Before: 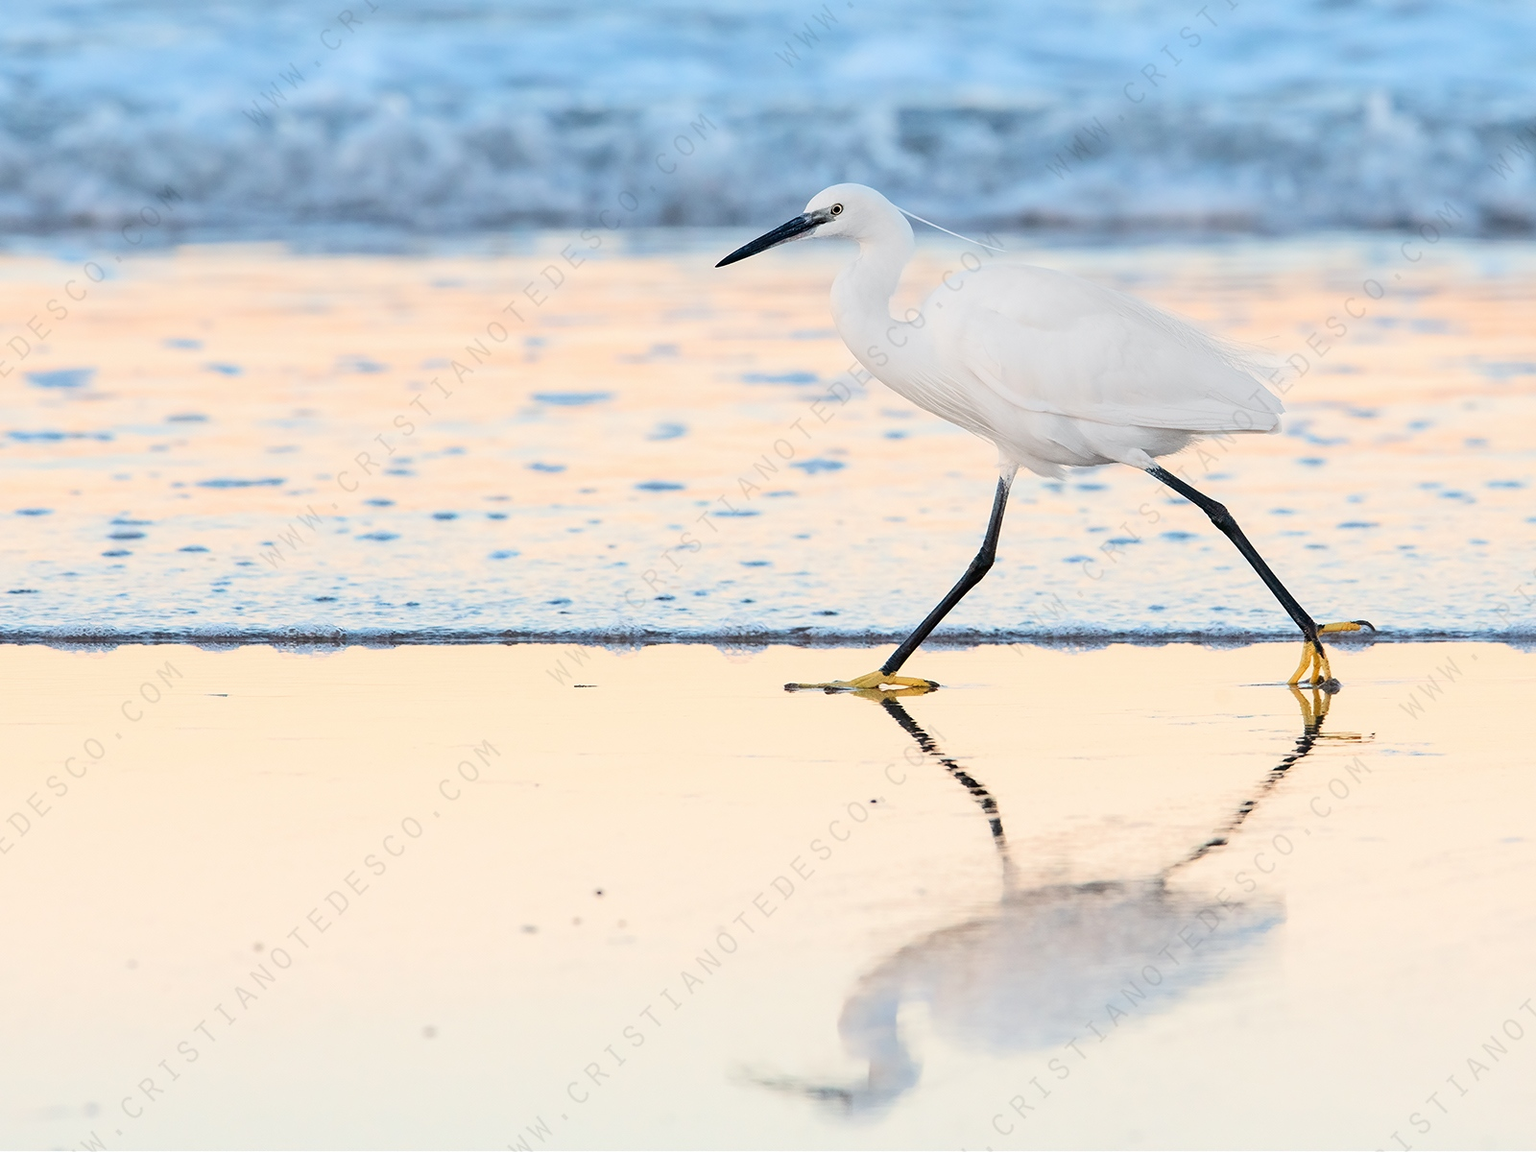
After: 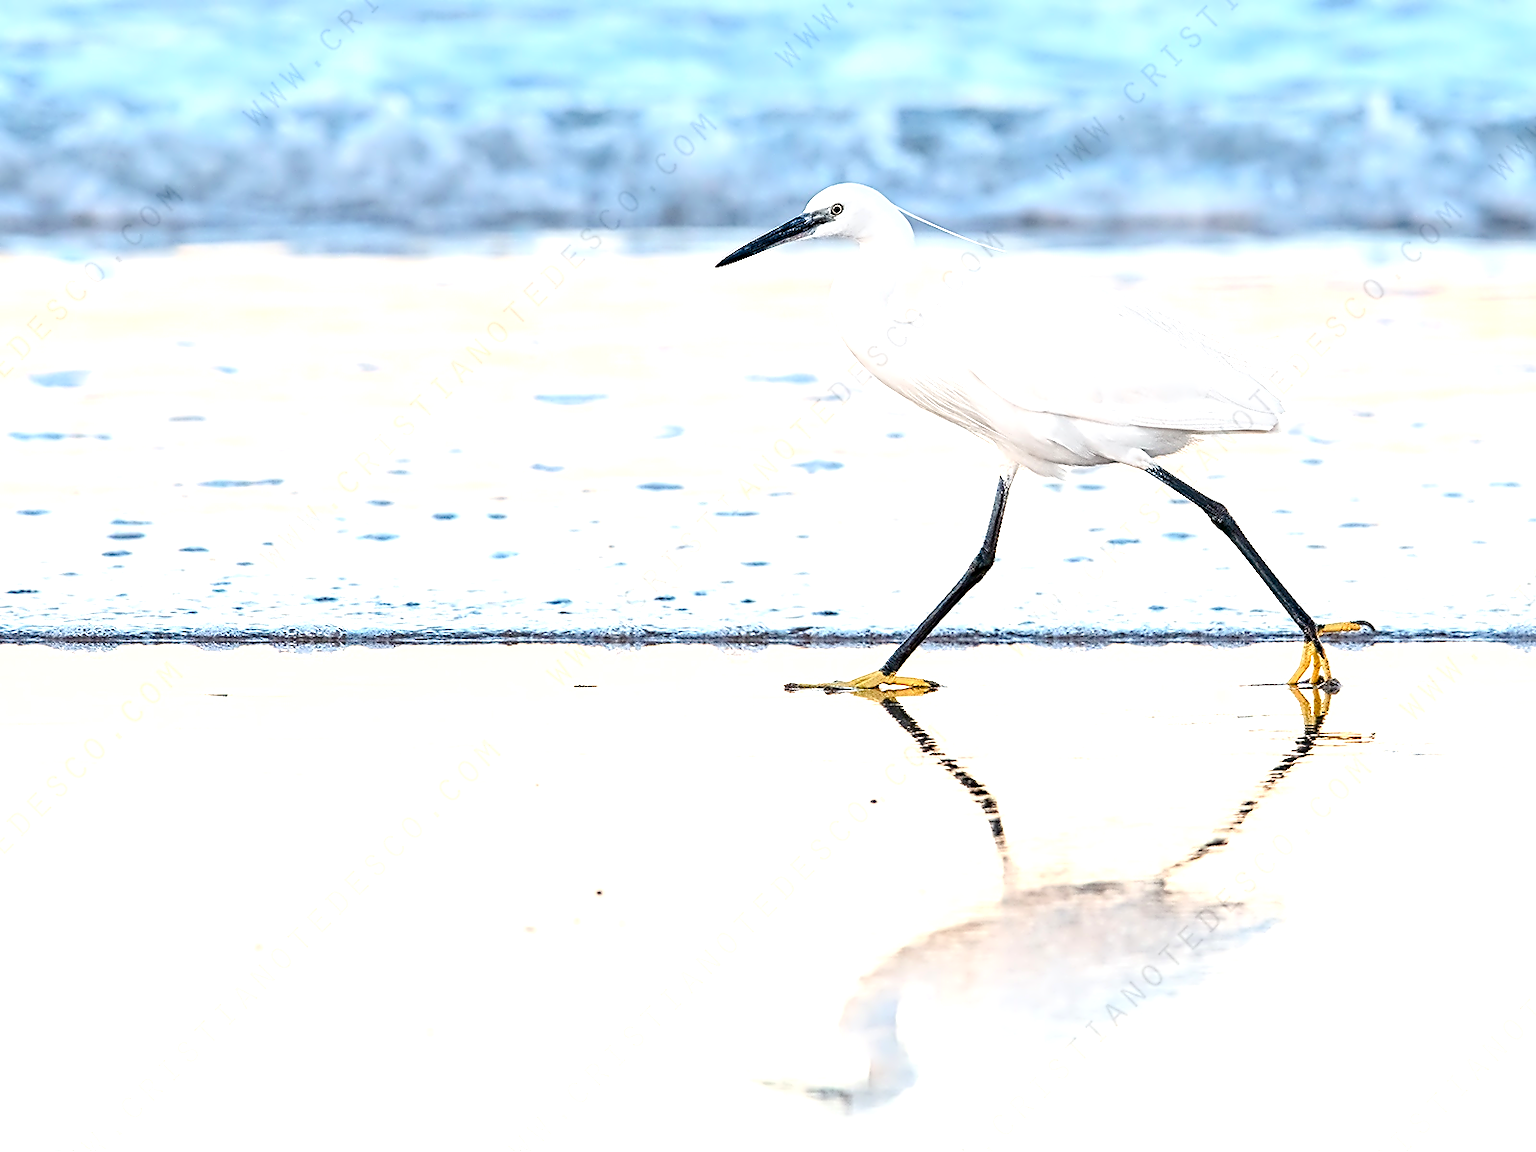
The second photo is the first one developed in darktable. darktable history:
exposure: black level correction 0.001, exposure 0.673 EV, compensate highlight preservation false
contrast equalizer: octaves 7, y [[0.5, 0.5, 0.5, 0.515, 0.749, 0.84], [0.5 ×6], [0.5 ×6], [0, 0, 0, 0.001, 0.067, 0.262], [0 ×6]]
tone equalizer: edges refinement/feathering 500, mask exposure compensation -1.57 EV, preserve details no
color balance rgb: power › hue 62.61°, perceptual saturation grading › global saturation 20%, perceptual saturation grading › highlights -24.813%, perceptual saturation grading › shadows 24.259%
